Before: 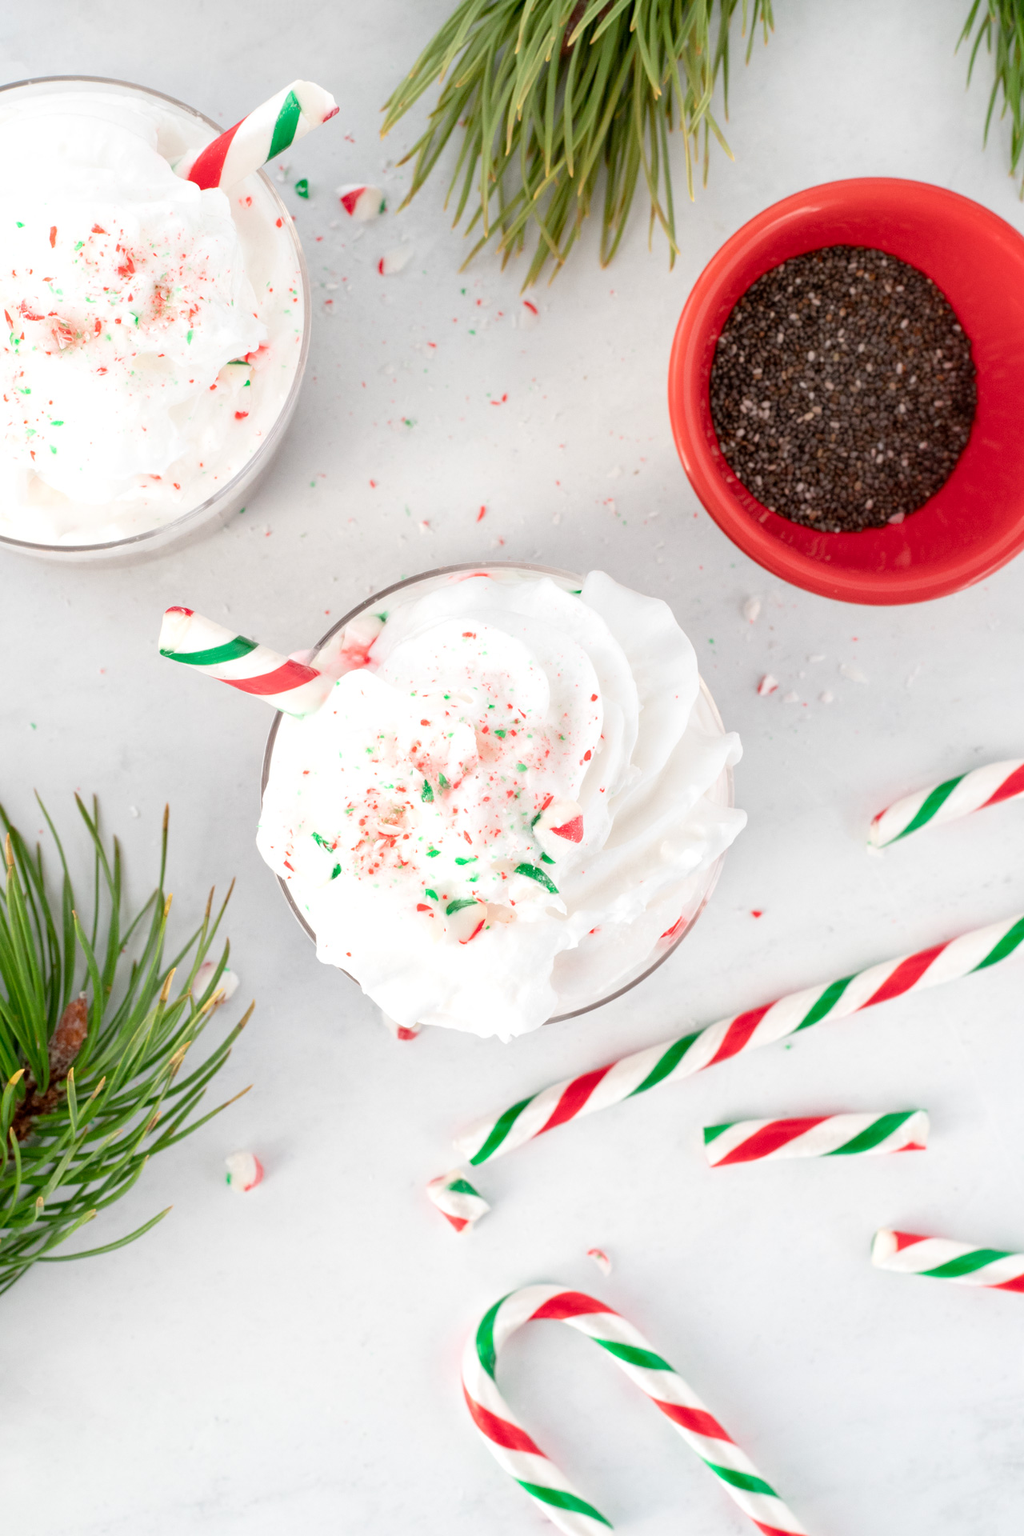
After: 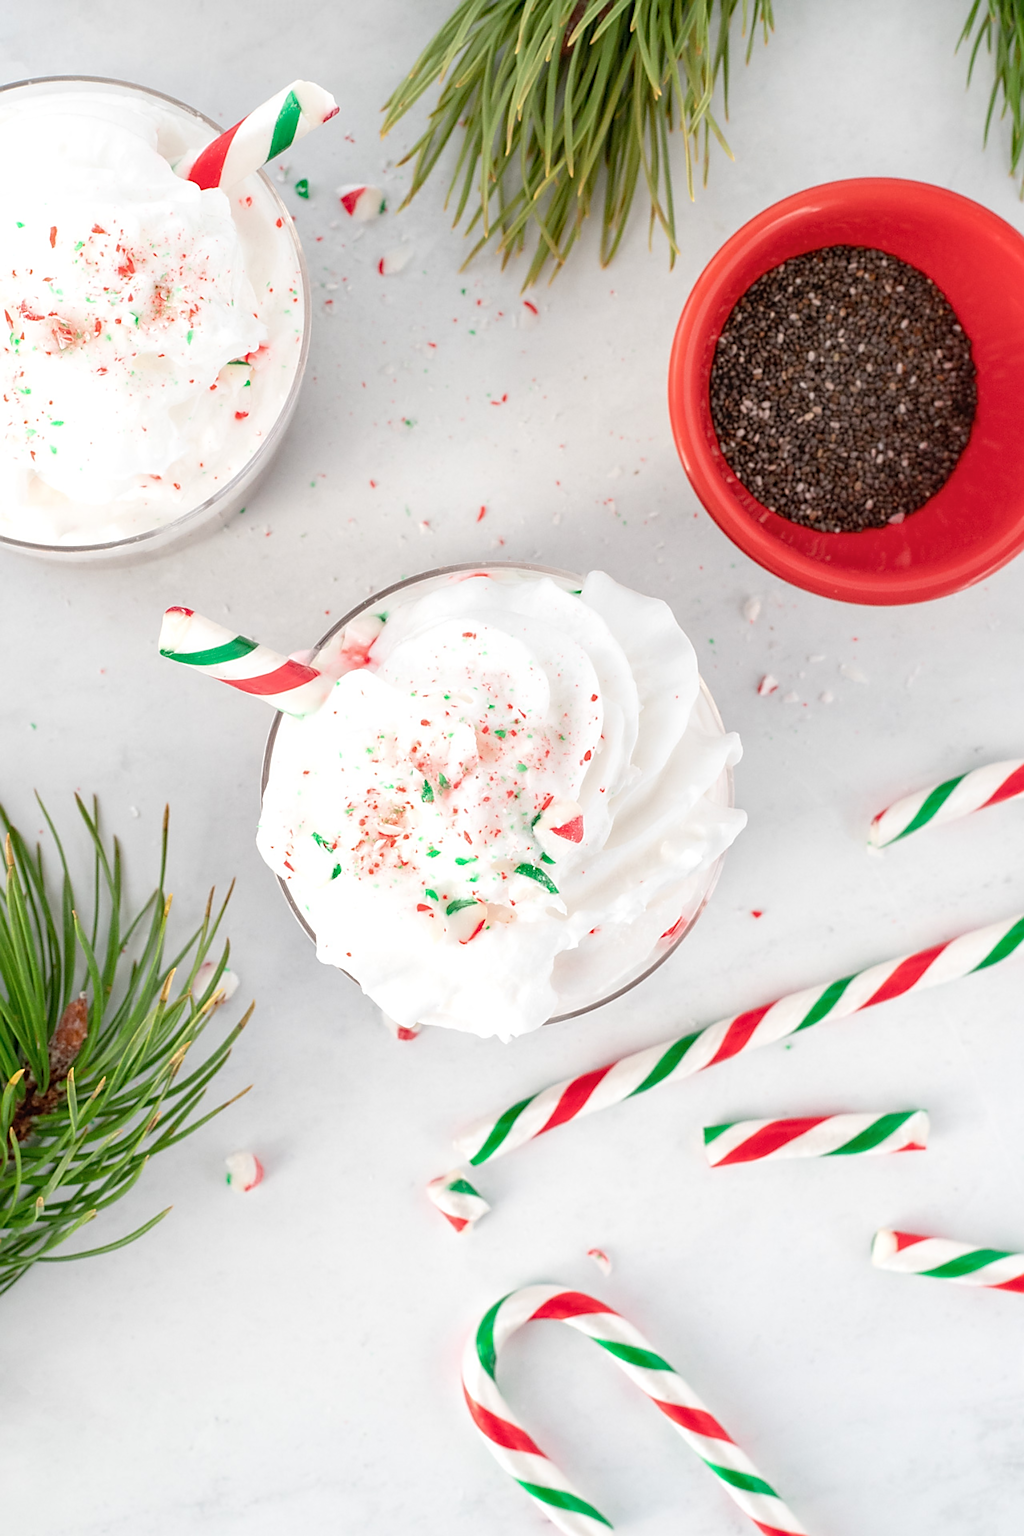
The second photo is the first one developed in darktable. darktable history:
sharpen: radius 1.4, amount 1.25, threshold 0.7
local contrast: detail 110%
lowpass: radius 0.5, unbound 0
